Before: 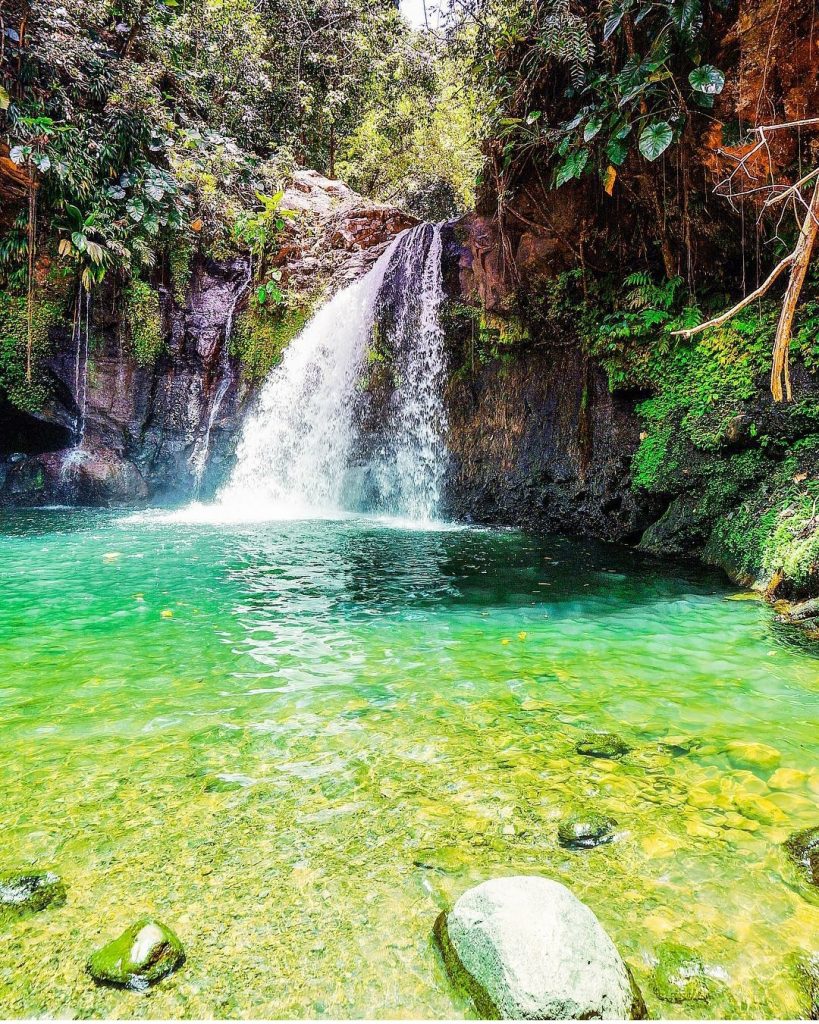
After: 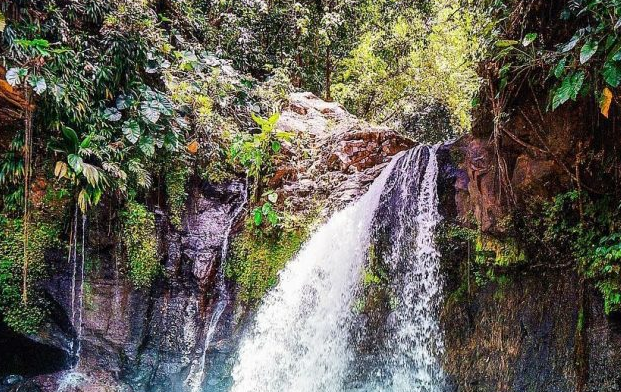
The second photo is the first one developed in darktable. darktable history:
crop: left 0.582%, top 7.63%, right 23.578%, bottom 54.032%
